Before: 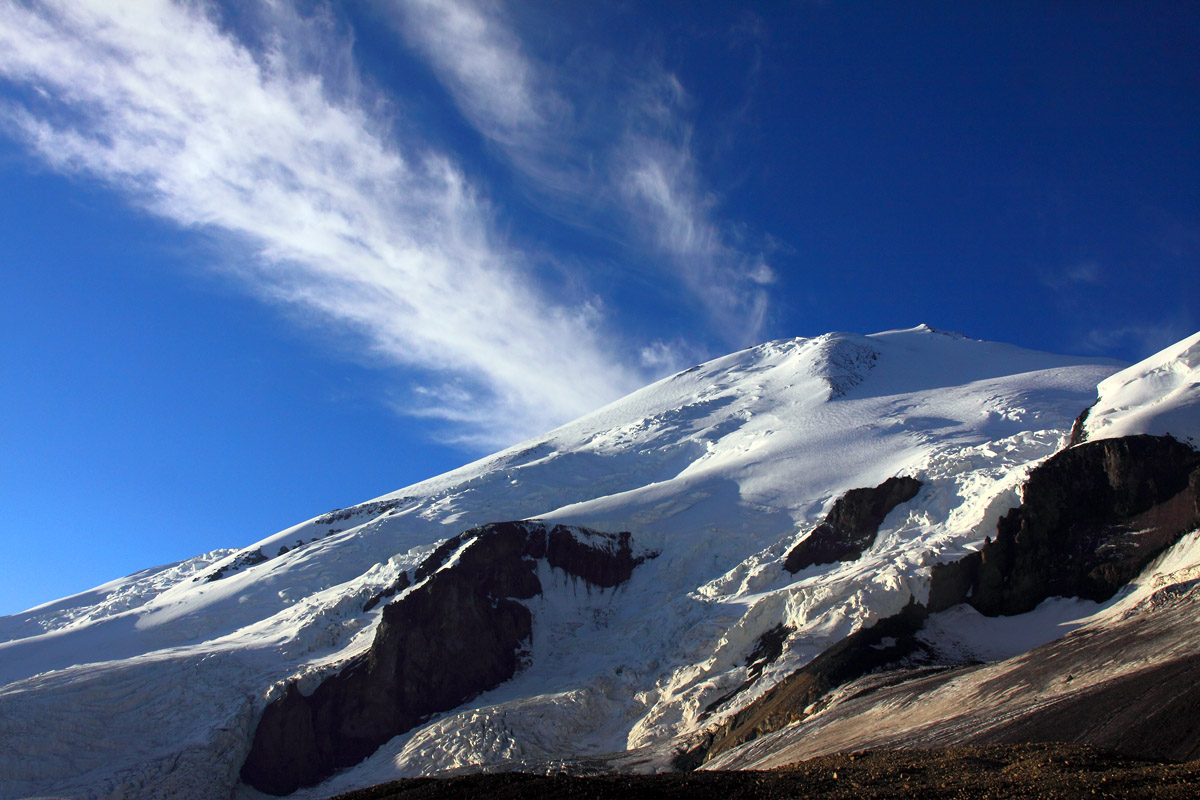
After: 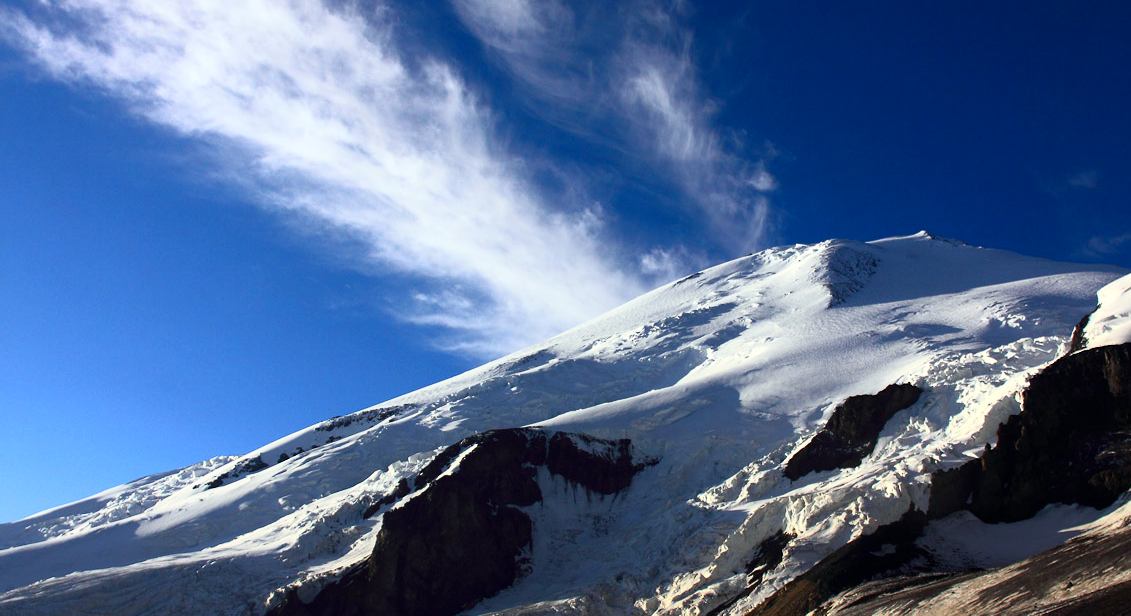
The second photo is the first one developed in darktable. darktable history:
contrast brightness saturation: contrast 0.22
crop and rotate: angle 0.03°, top 11.643%, right 5.651%, bottom 11.189%
